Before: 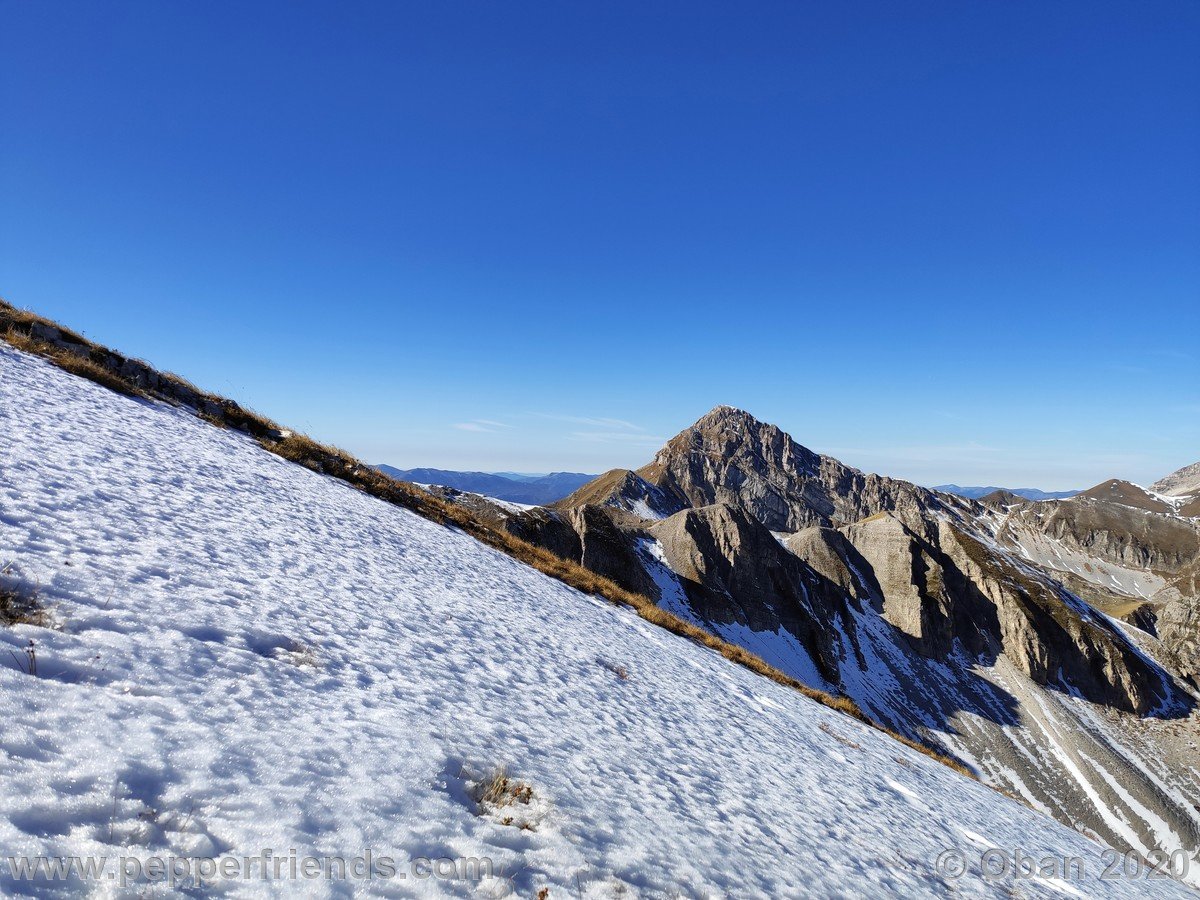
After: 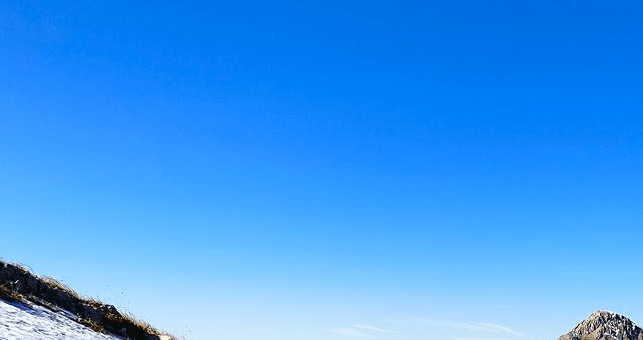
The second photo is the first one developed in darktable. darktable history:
crop: left 10.121%, top 10.631%, right 36.218%, bottom 51.526%
tone curve: curves: ch0 [(0, 0.023) (0.087, 0.065) (0.184, 0.168) (0.45, 0.54) (0.57, 0.683) (0.722, 0.825) (0.877, 0.948) (1, 1)]; ch1 [(0, 0) (0.388, 0.369) (0.44, 0.45) (0.495, 0.491) (0.534, 0.528) (0.657, 0.655) (1, 1)]; ch2 [(0, 0) (0.353, 0.317) (0.408, 0.427) (0.5, 0.497) (0.534, 0.544) (0.576, 0.605) (0.625, 0.631) (1, 1)], color space Lab, independent channels, preserve colors none
sharpen: on, module defaults
